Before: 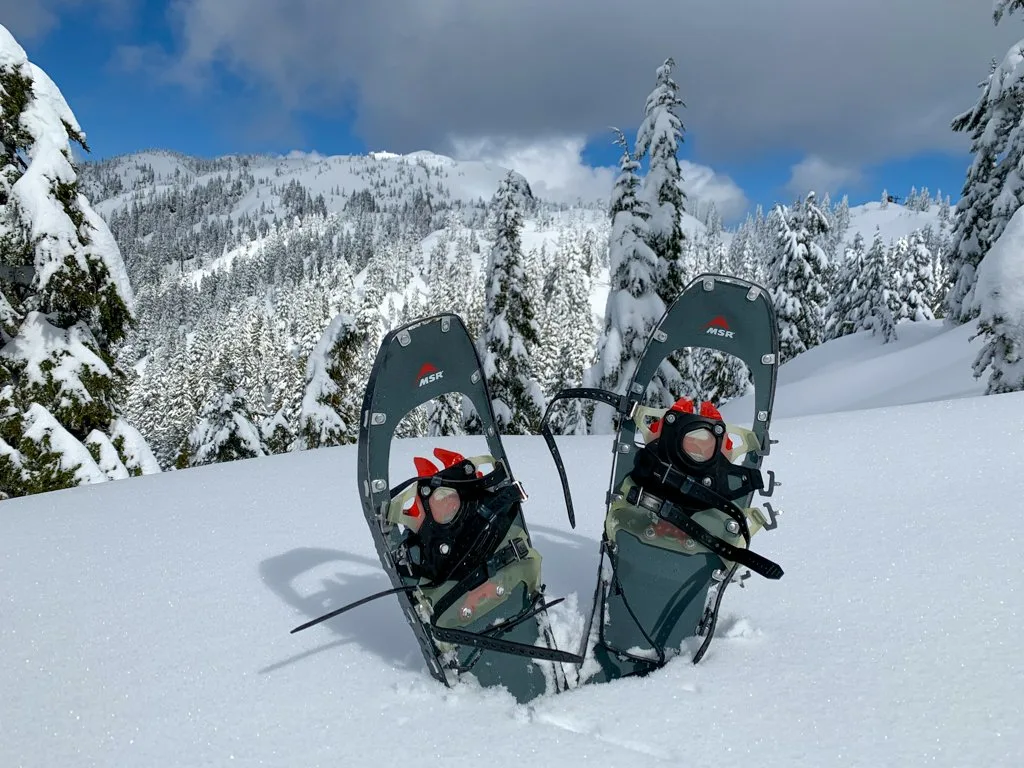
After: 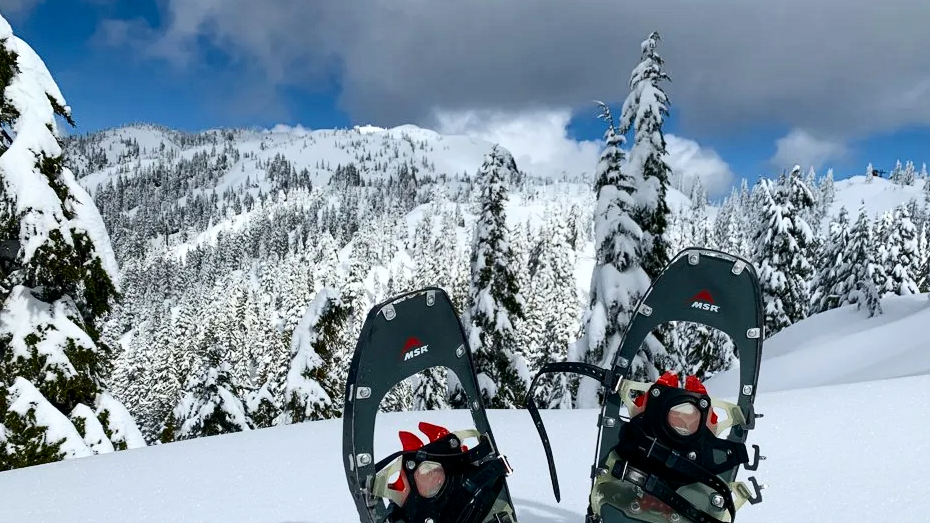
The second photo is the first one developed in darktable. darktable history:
tone equalizer: edges refinement/feathering 500, mask exposure compensation -1.57 EV, preserve details no
contrast brightness saturation: contrast 0.286
crop: left 1.525%, top 3.433%, right 7.613%, bottom 28.41%
